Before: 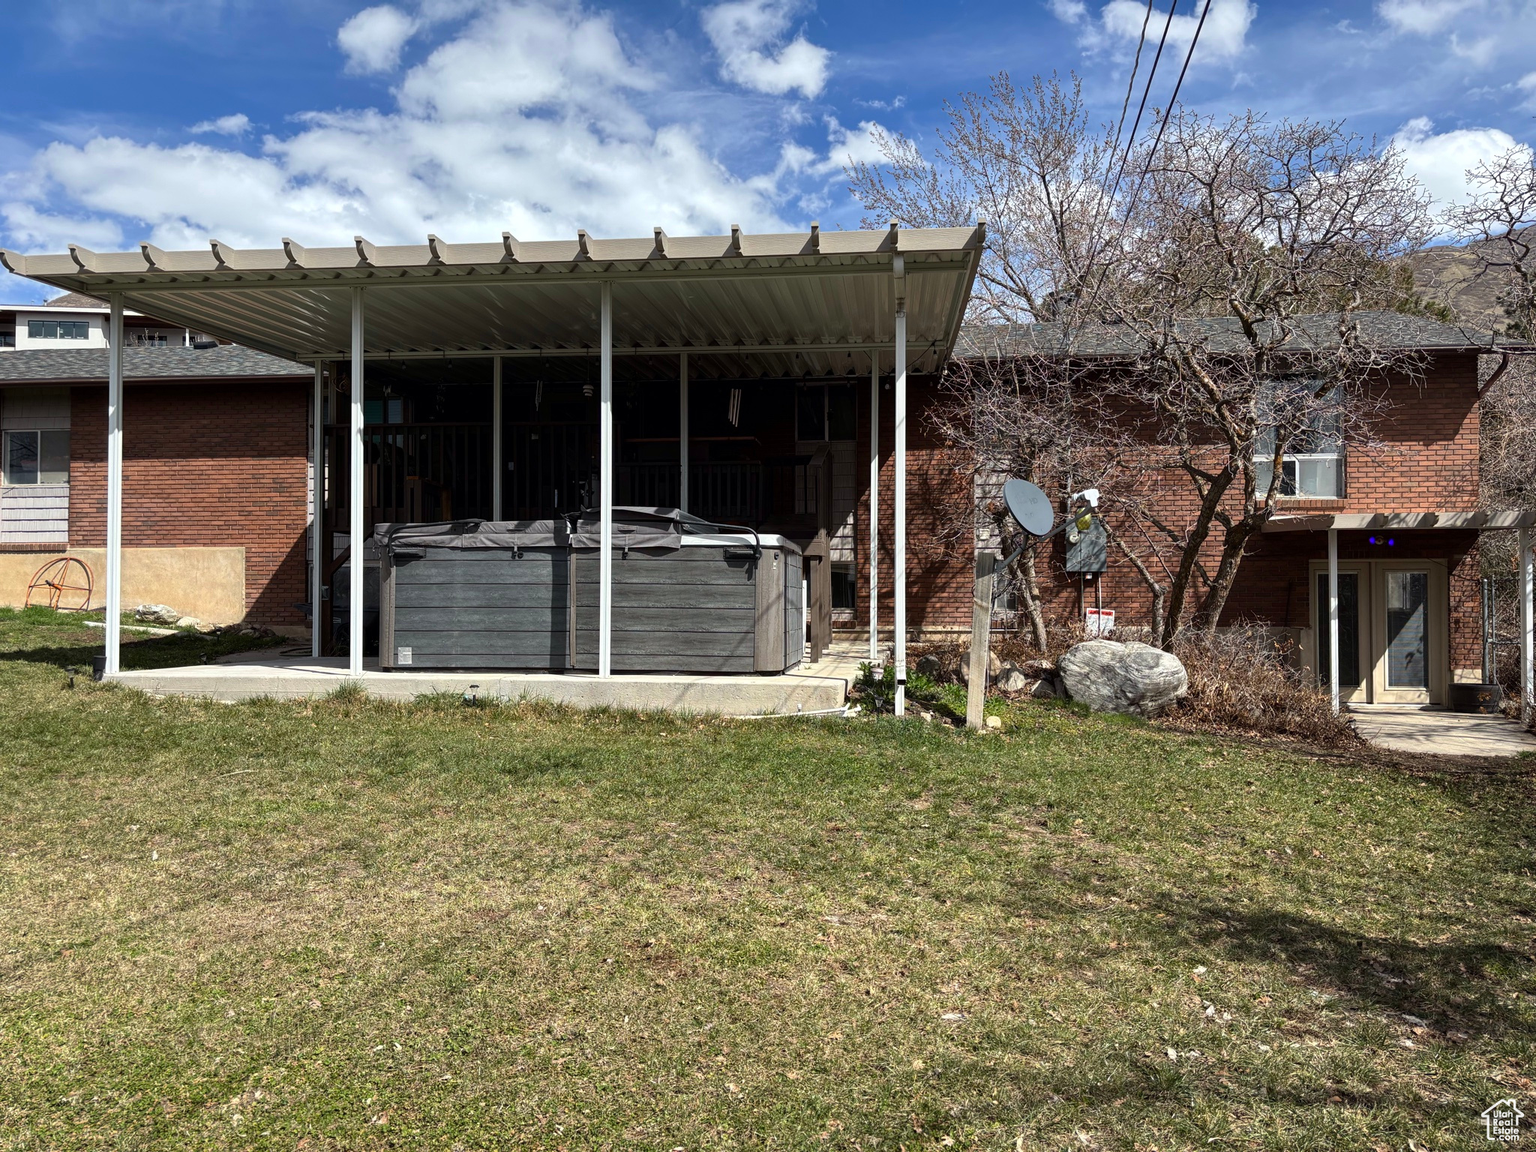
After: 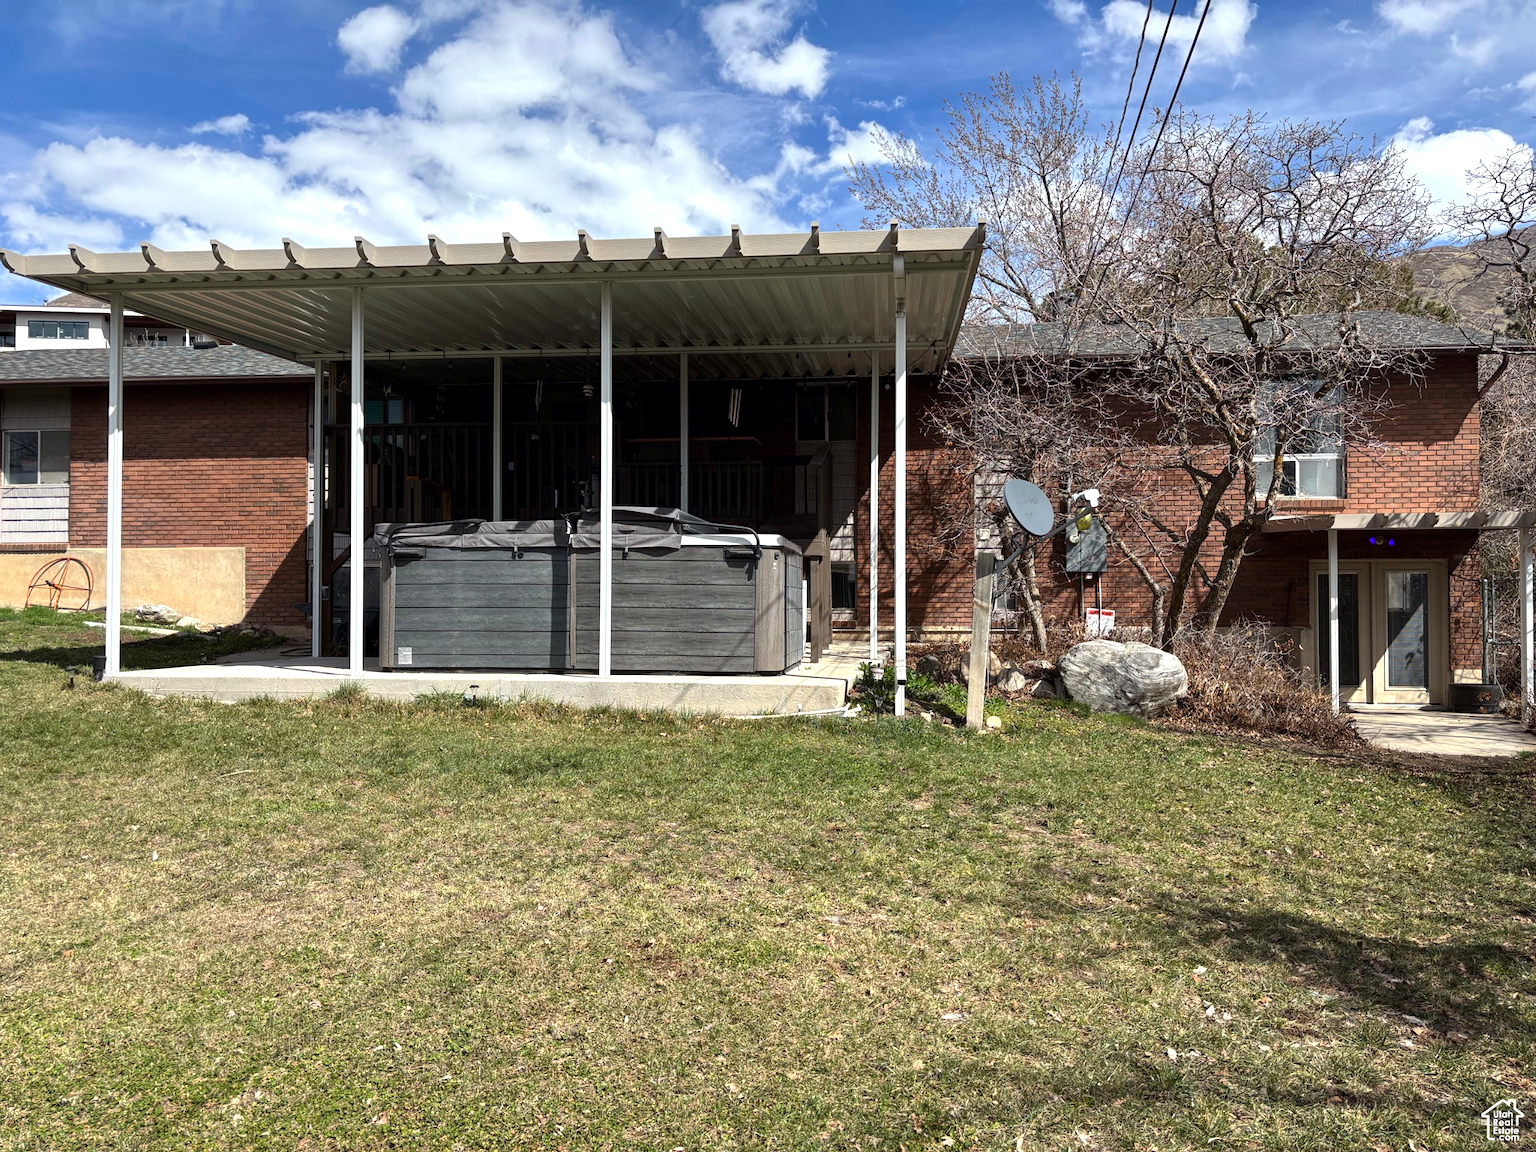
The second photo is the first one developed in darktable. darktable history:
exposure: exposure 0.296 EV, compensate highlight preservation false
